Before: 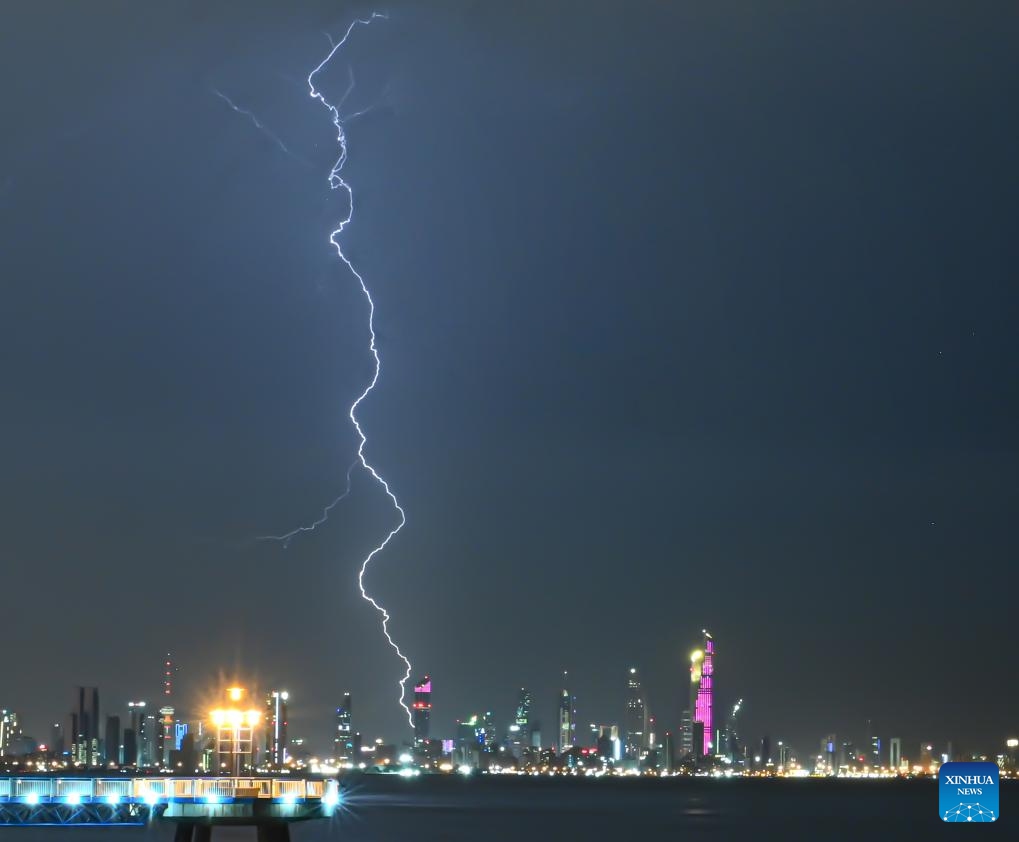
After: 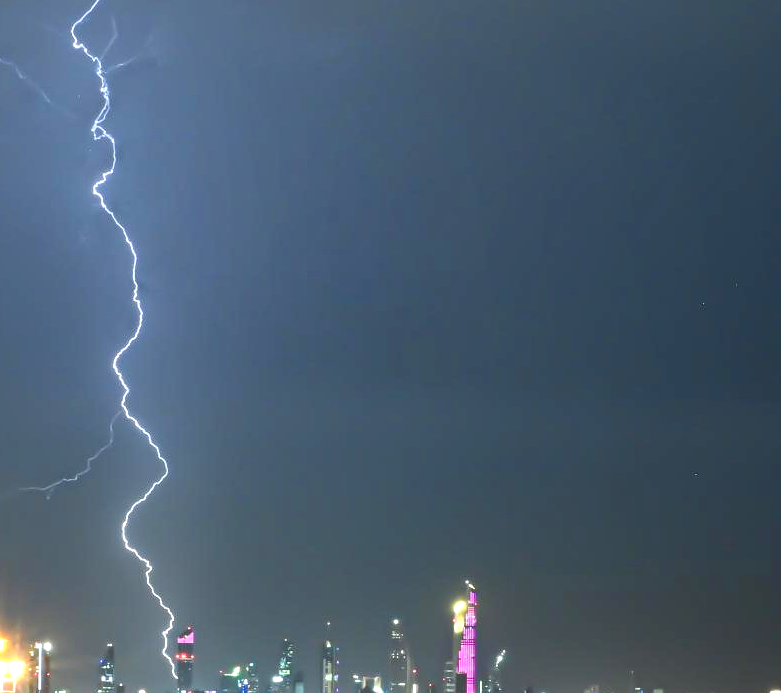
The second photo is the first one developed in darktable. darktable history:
exposure: exposure 0.805 EV, compensate exposure bias true, compensate highlight preservation false
crop: left 23.327%, top 5.926%, bottom 11.712%
local contrast: mode bilateral grid, contrast 19, coarseness 50, detail 120%, midtone range 0.2
